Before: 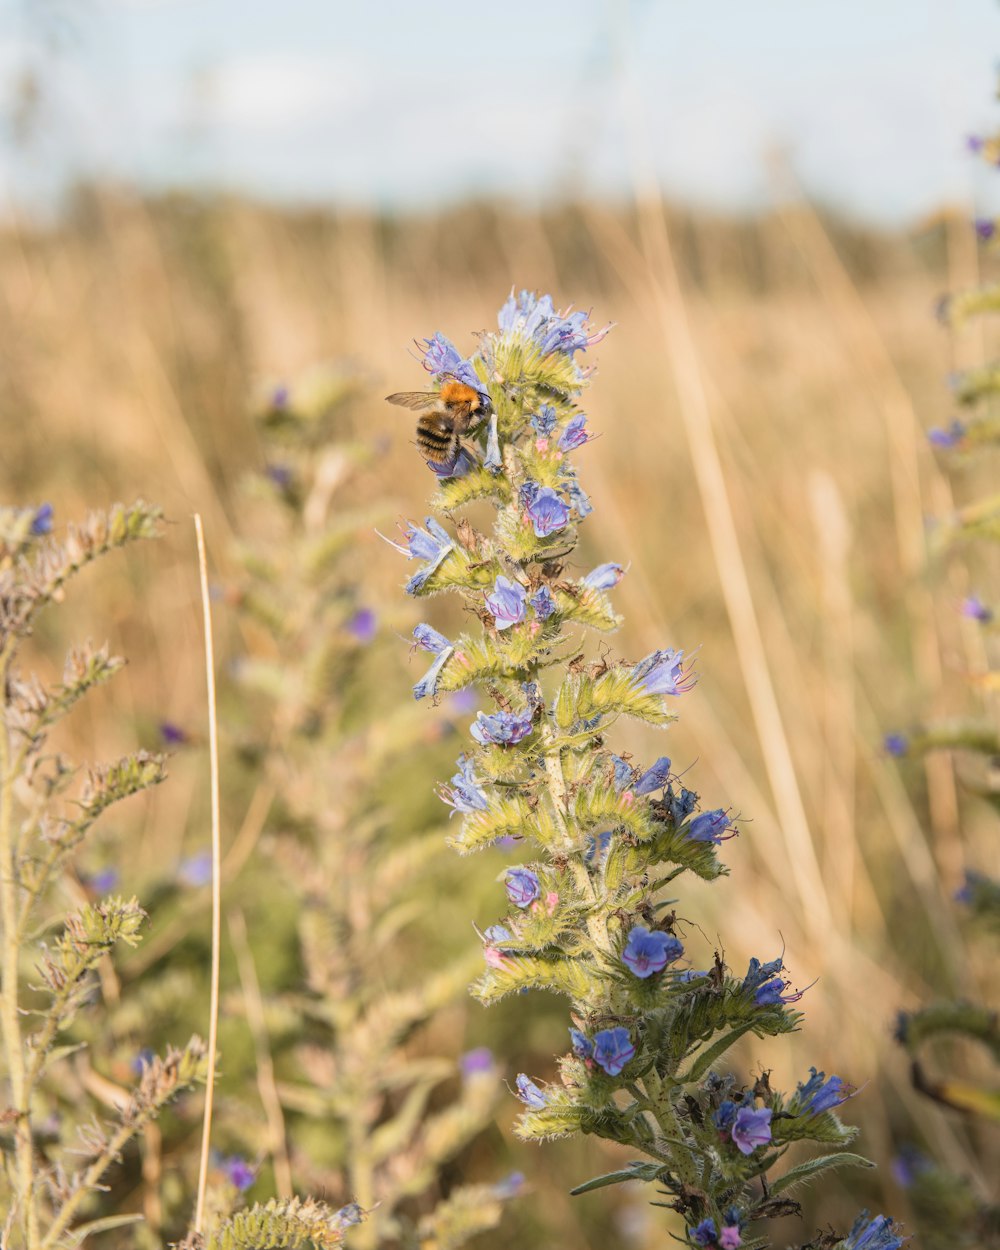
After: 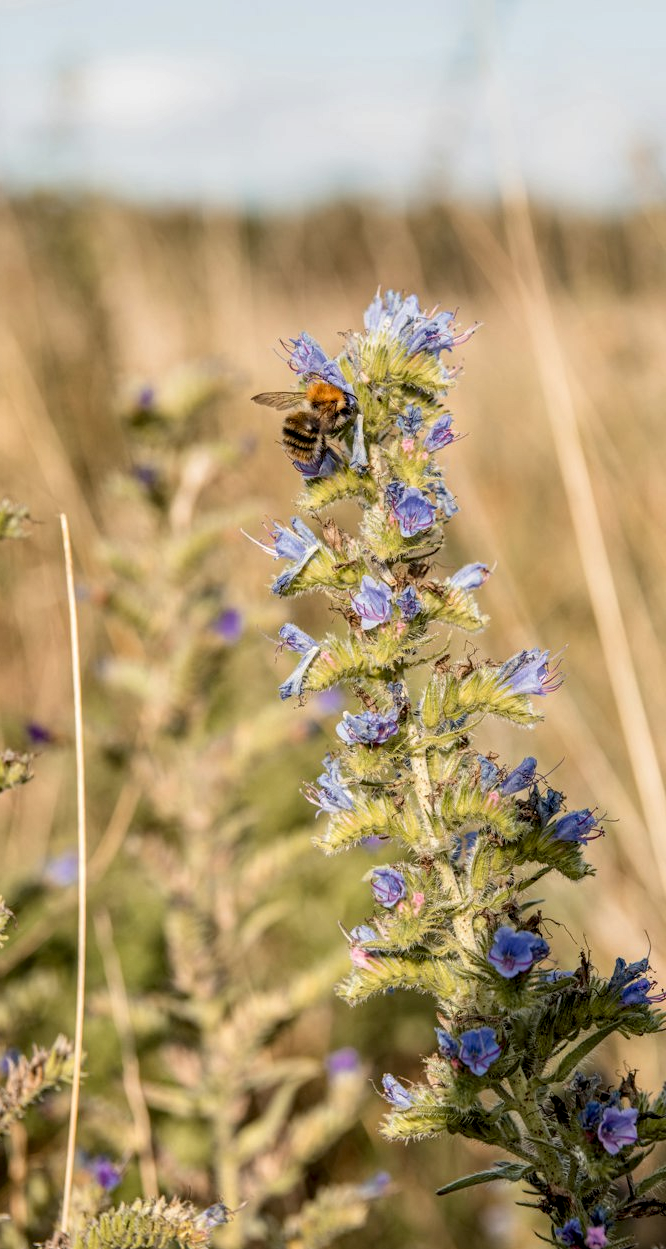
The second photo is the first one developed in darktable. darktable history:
crop and rotate: left 13.409%, right 19.924%
exposure: black level correction 0.009, exposure -0.159 EV, compensate highlight preservation false
local contrast: highlights 20%, detail 150%
